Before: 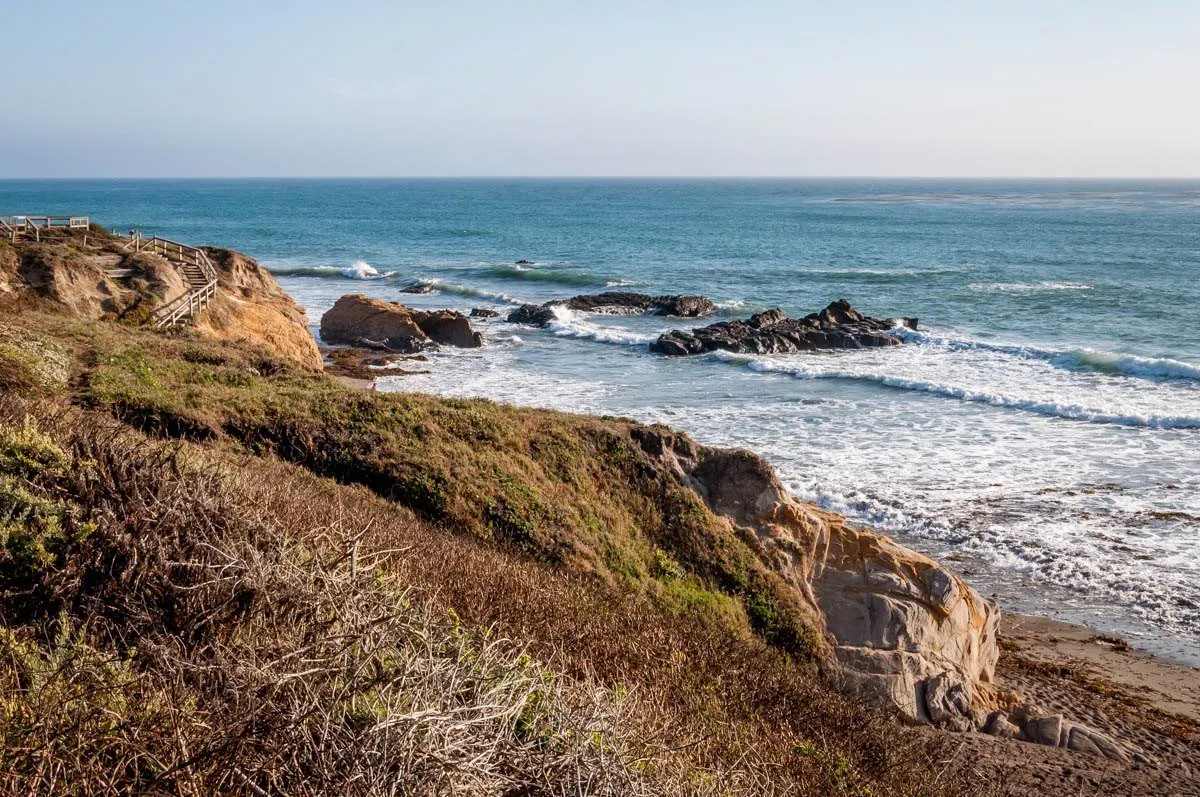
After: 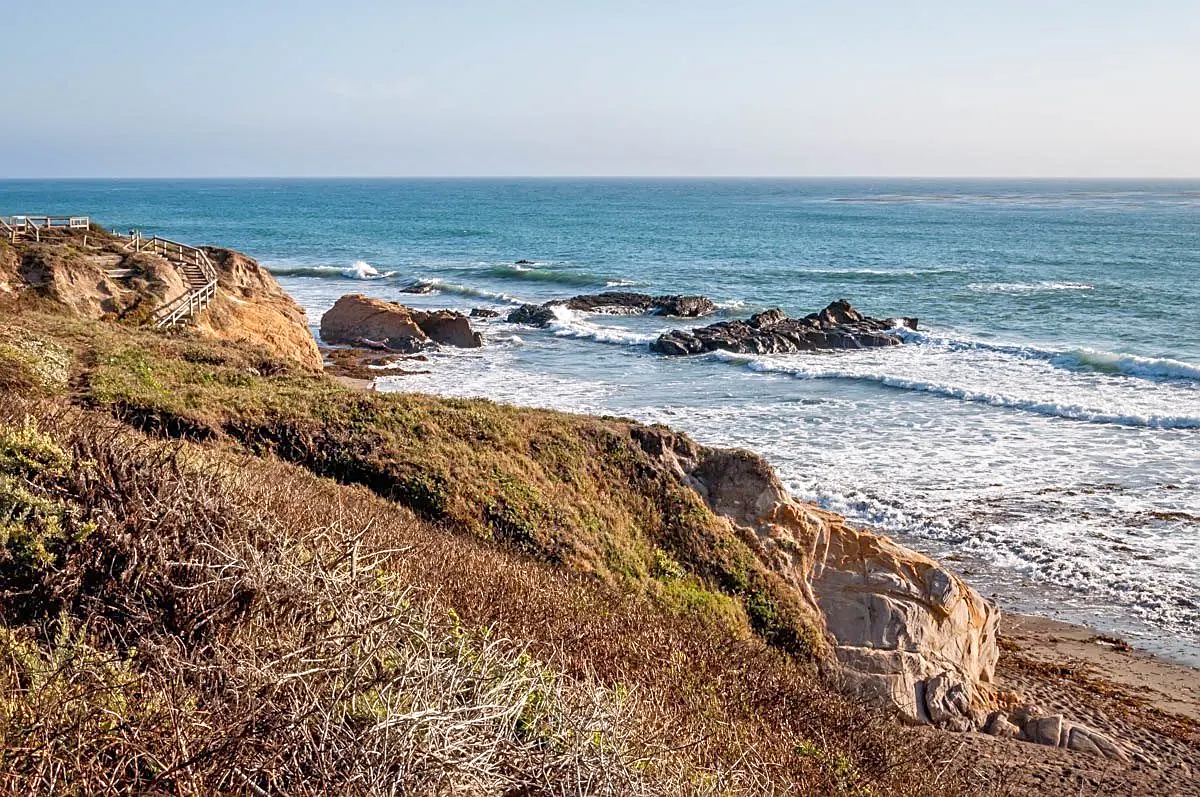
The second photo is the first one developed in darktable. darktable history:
sharpen: on, module defaults
tone equalizer: -8 EV 0.964 EV, -7 EV 1.03 EV, -6 EV 0.986 EV, -5 EV 0.971 EV, -4 EV 0.994 EV, -3 EV 0.744 EV, -2 EV 0.481 EV, -1 EV 0.244 EV
